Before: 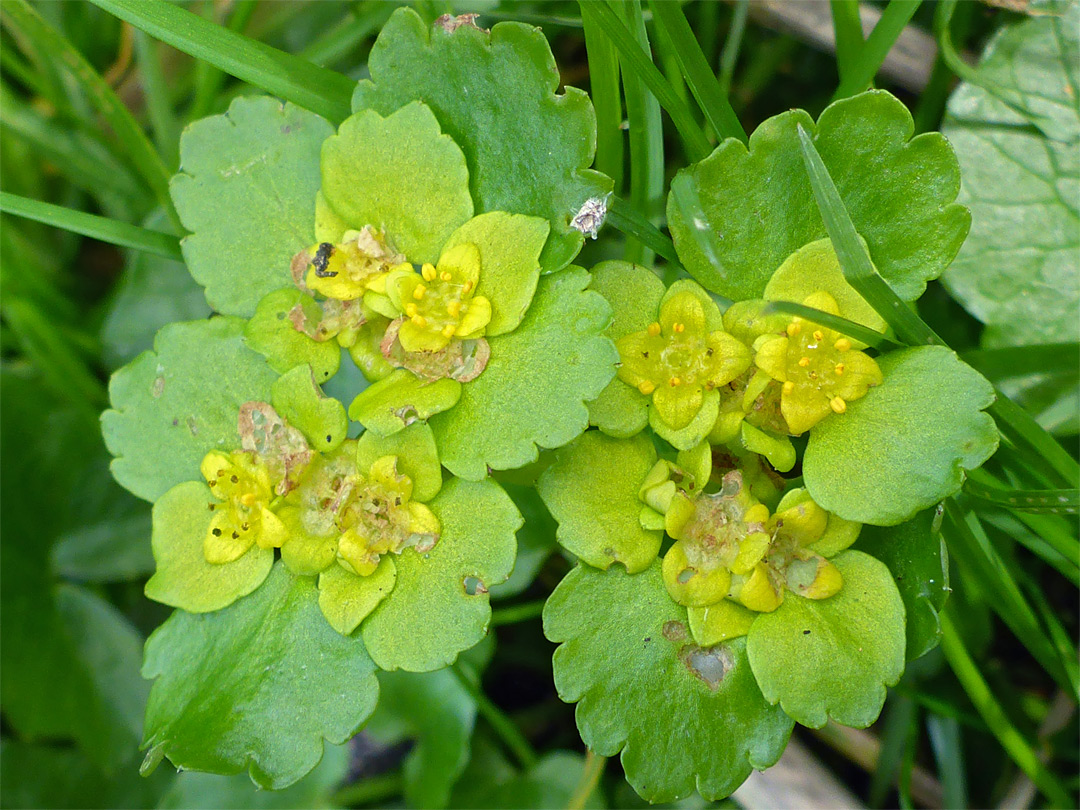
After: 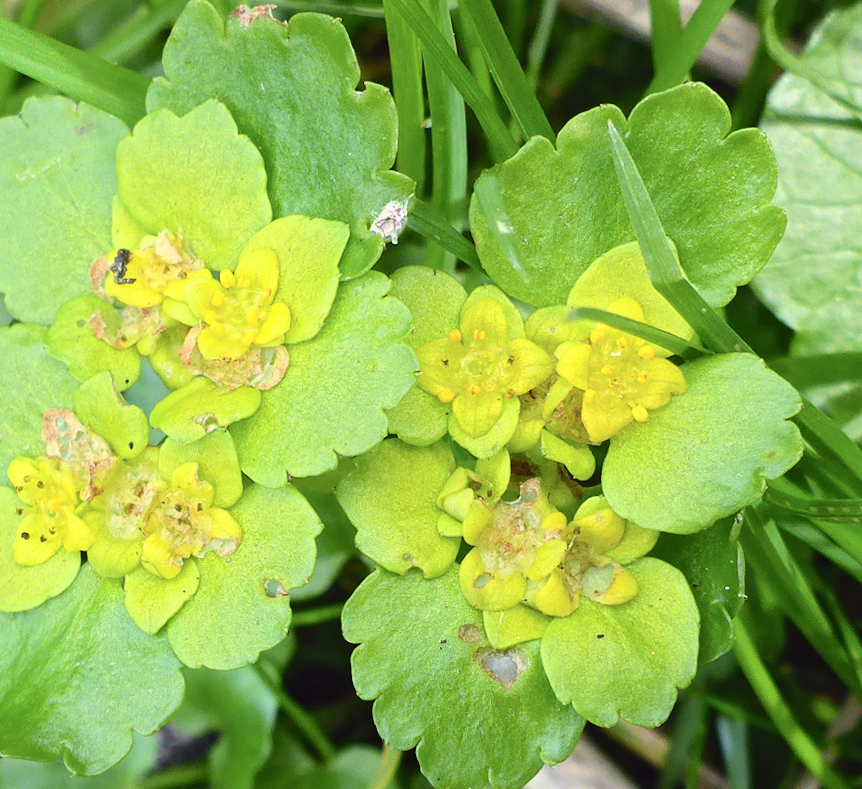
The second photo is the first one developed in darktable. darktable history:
crop: left 16.145%
rotate and perspective: rotation 0.074°, lens shift (vertical) 0.096, lens shift (horizontal) -0.041, crop left 0.043, crop right 0.952, crop top 0.024, crop bottom 0.979
tone curve: curves: ch0 [(0.003, 0.029) (0.202, 0.232) (0.46, 0.56) (0.611, 0.739) (0.843, 0.941) (1, 0.99)]; ch1 [(0, 0) (0.35, 0.356) (0.45, 0.453) (0.508, 0.515) (0.617, 0.601) (1, 1)]; ch2 [(0, 0) (0.456, 0.469) (0.5, 0.5) (0.556, 0.566) (0.635, 0.642) (1, 1)], color space Lab, independent channels, preserve colors none
